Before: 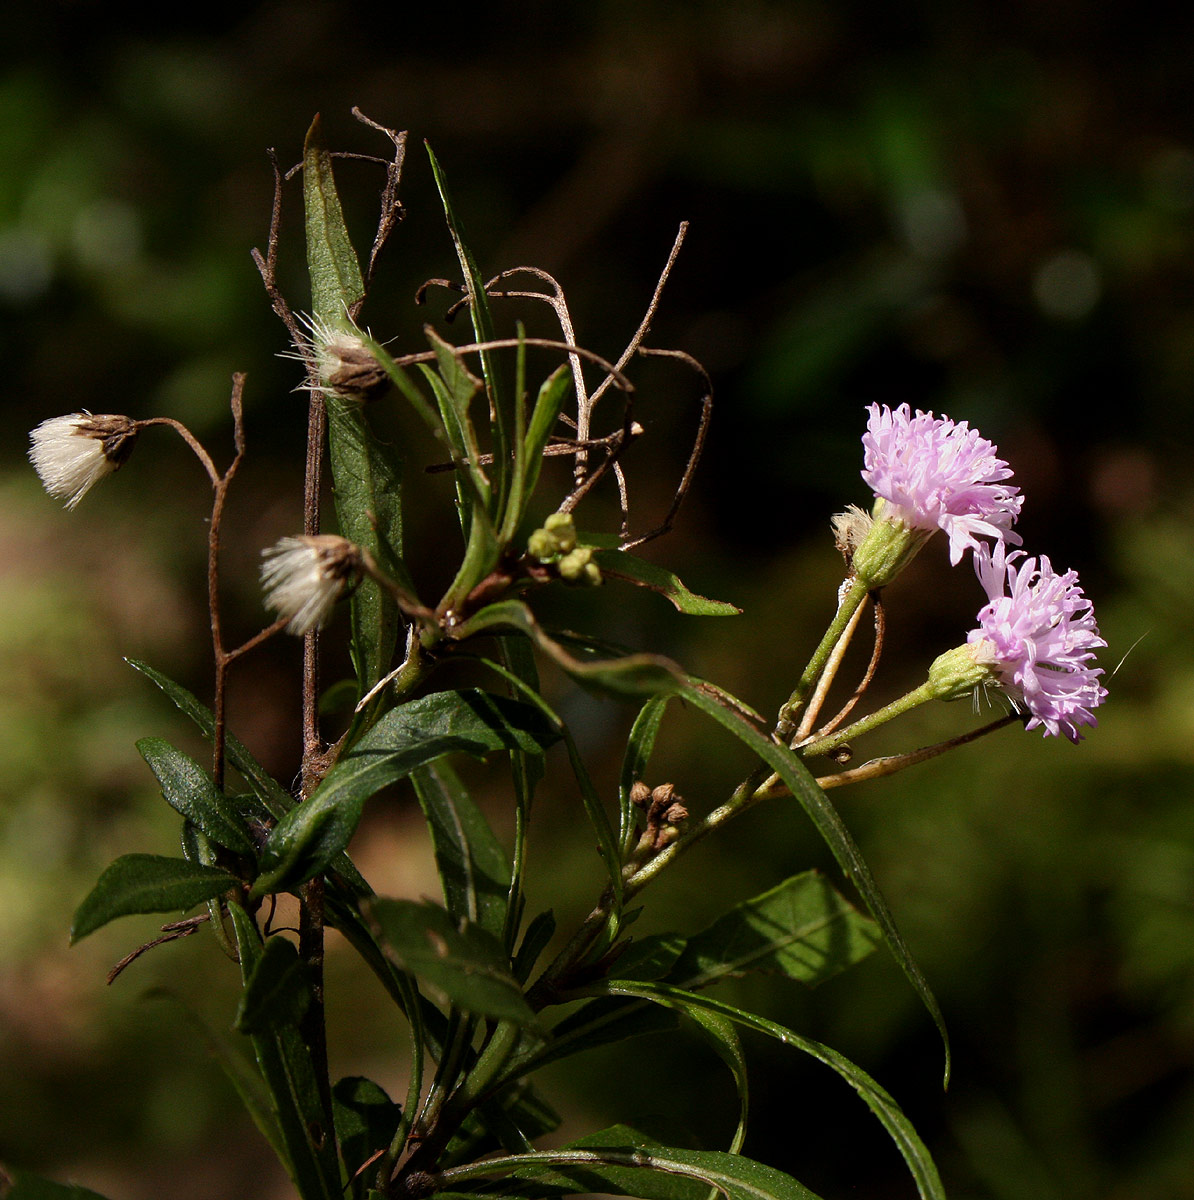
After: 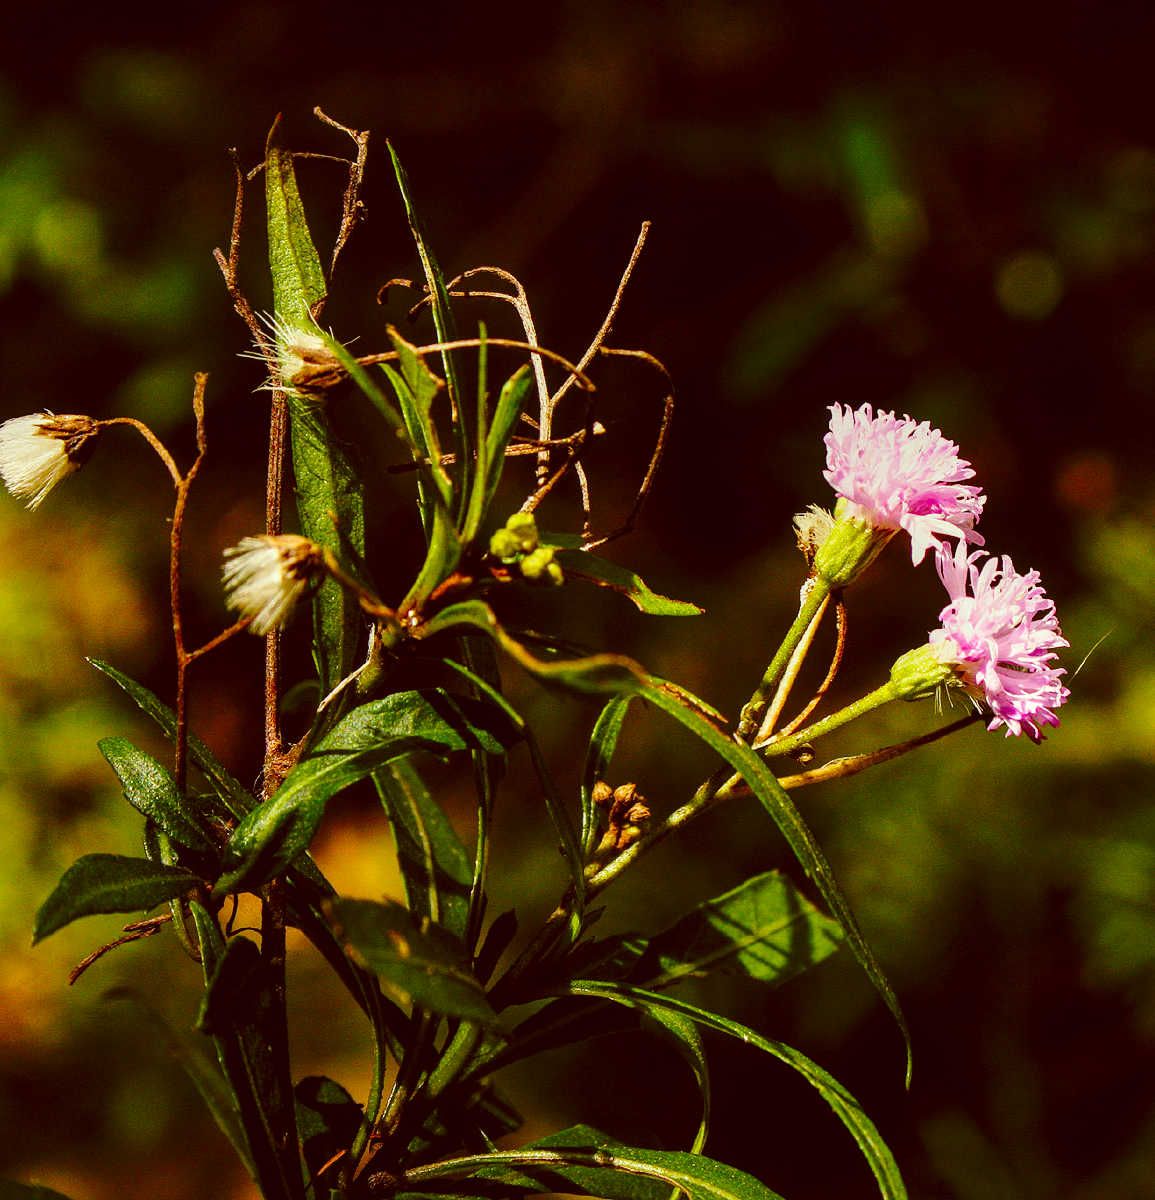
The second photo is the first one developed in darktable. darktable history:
color balance rgb: linear chroma grading › global chroma 15%, perceptual saturation grading › global saturation 30%
base curve: curves: ch0 [(0, 0) (0.028, 0.03) (0.121, 0.232) (0.46, 0.748) (0.859, 0.968) (1, 1)], preserve colors none
local contrast: on, module defaults
crop and rotate: left 3.238%
color correction: highlights a* -5.3, highlights b* 9.8, shadows a* 9.8, shadows b* 24.26
